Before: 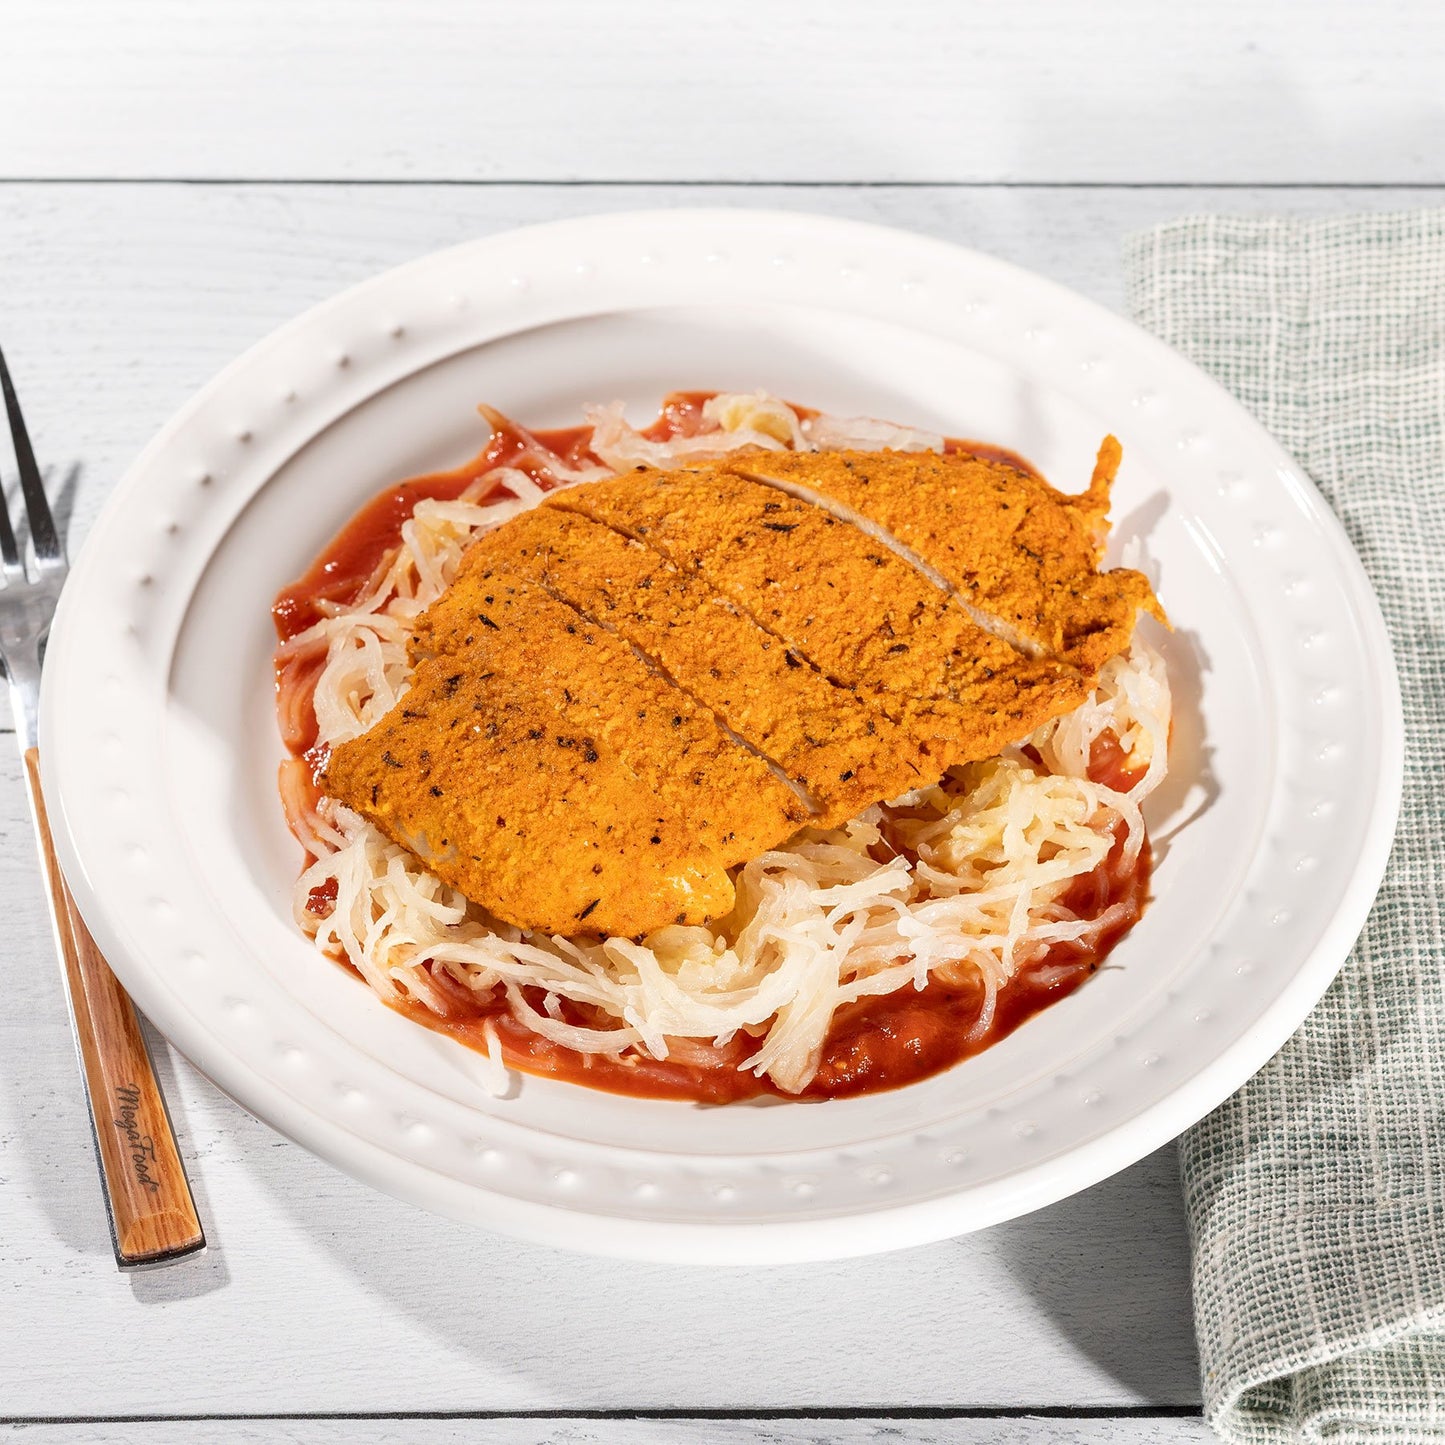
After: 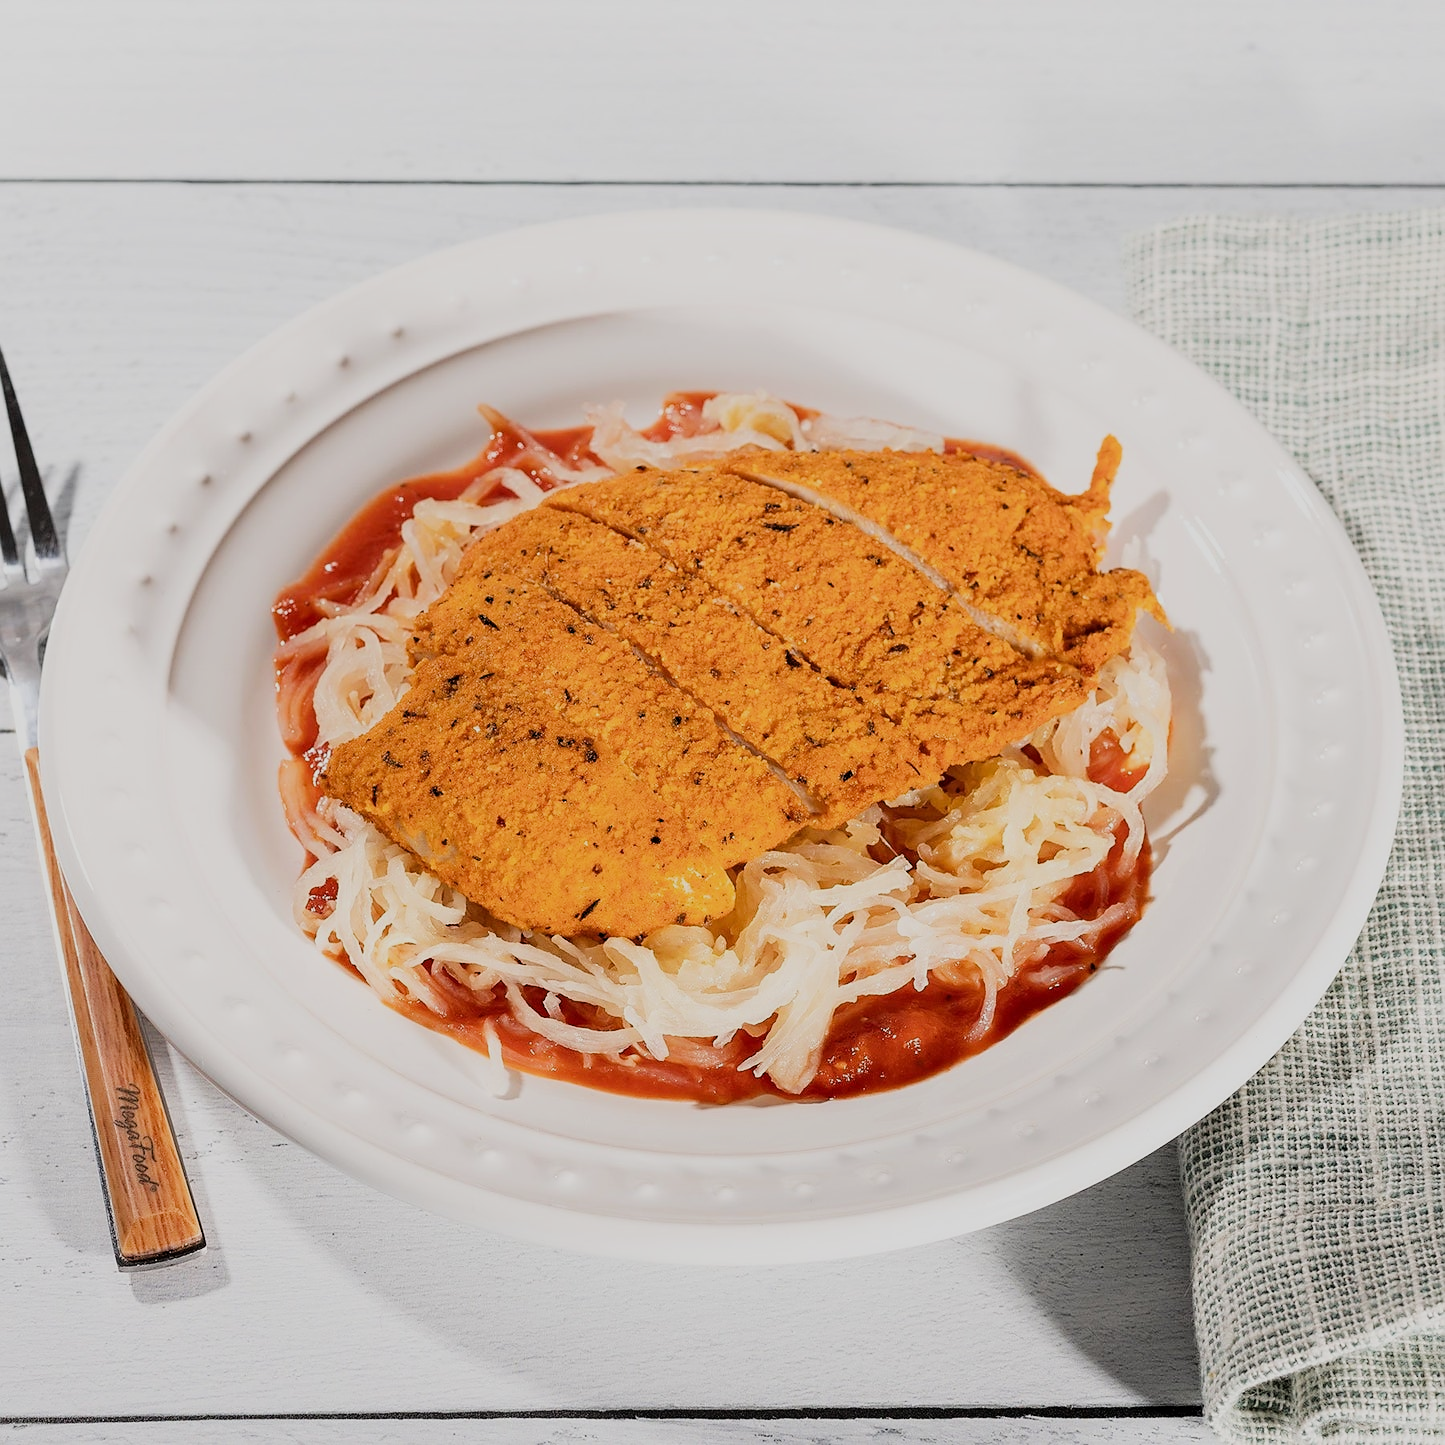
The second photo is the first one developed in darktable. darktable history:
contrast equalizer: y [[0.5 ×6], [0.5 ×6], [0.975, 0.964, 0.925, 0.865, 0.793, 0.721], [0 ×6], [0 ×6]]
filmic rgb: black relative exposure -7.65 EV, white relative exposure 4.56 EV, hardness 3.61, contrast 1.05
sharpen: radius 1.458, amount 0.398, threshold 1.271
